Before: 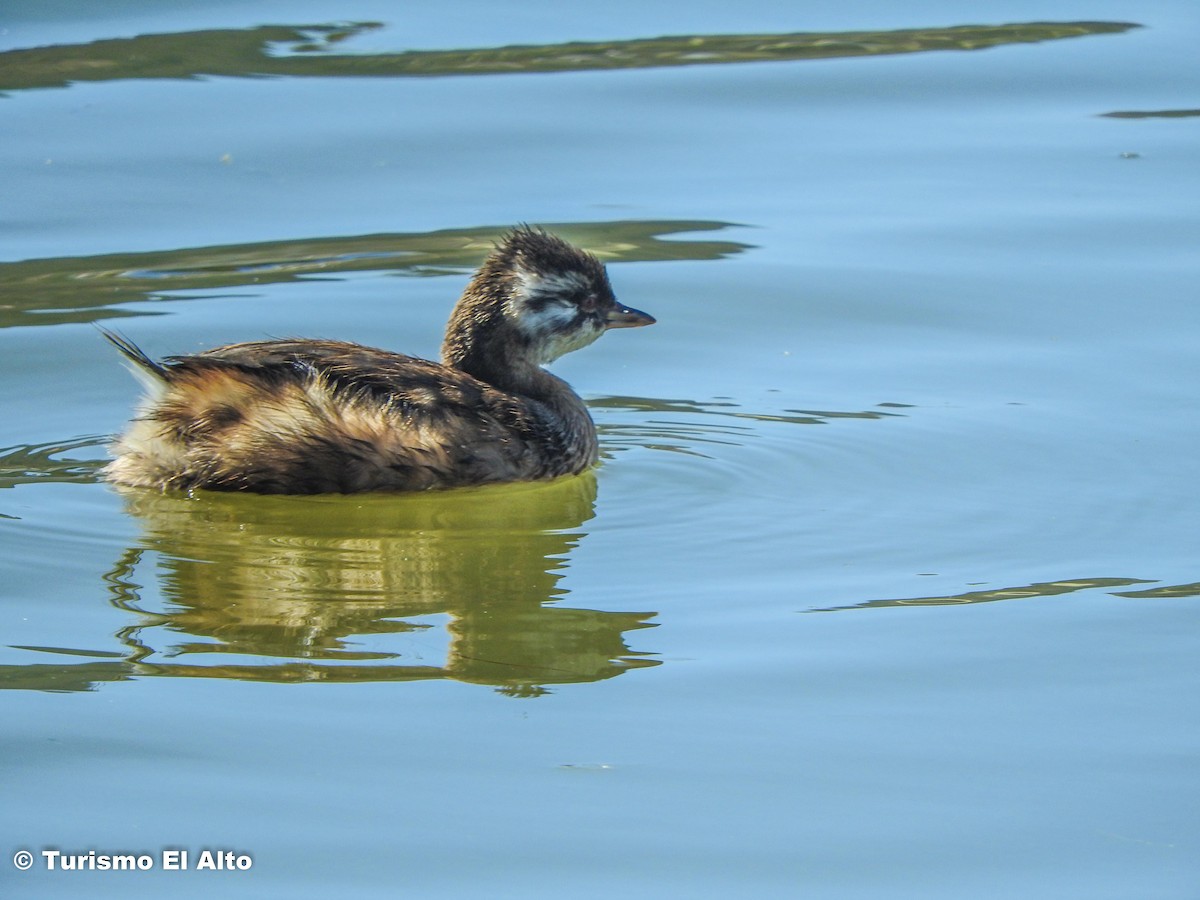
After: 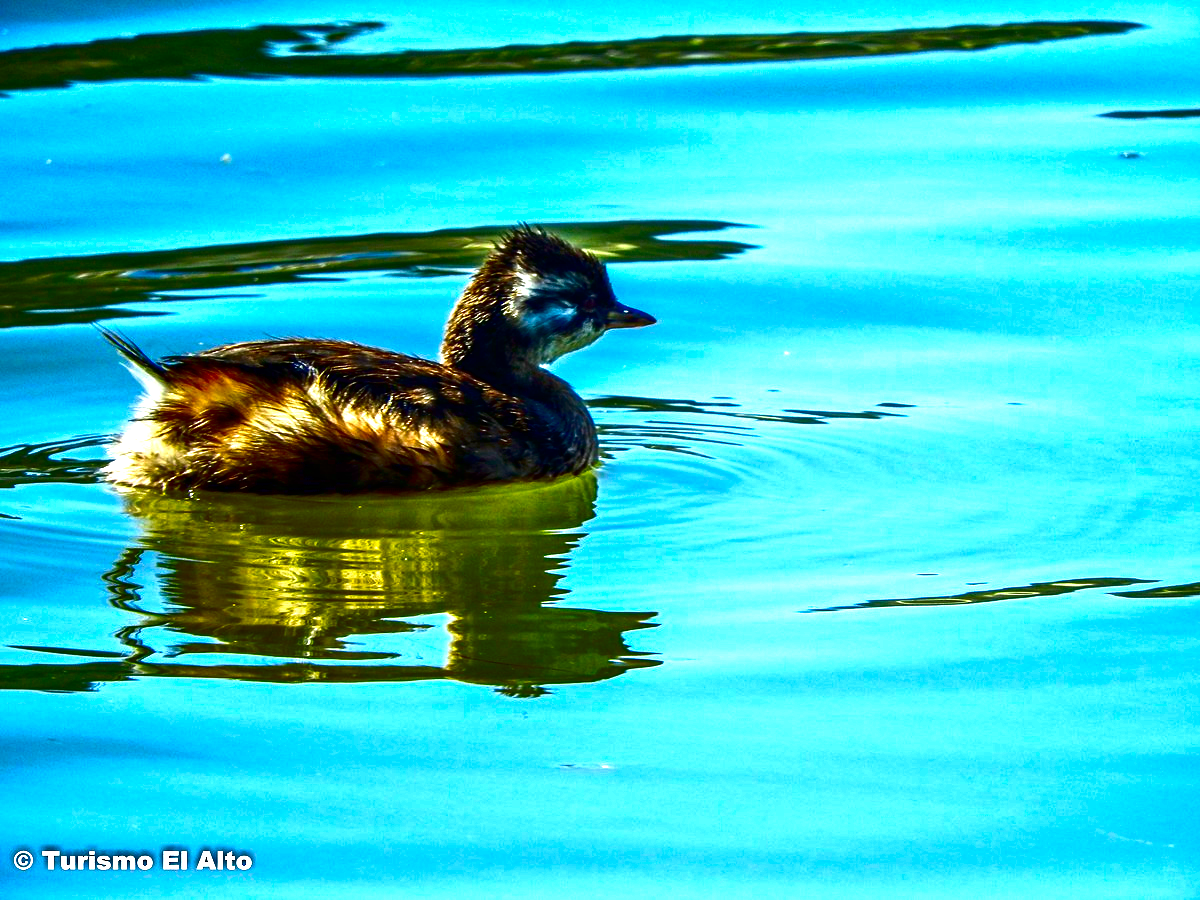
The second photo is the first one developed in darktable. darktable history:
exposure: black level correction 0, exposure 1.106 EV, compensate exposure bias true, compensate highlight preservation false
contrast brightness saturation: brightness -0.993, saturation 0.985
base curve: curves: ch0 [(0, 0) (0.073, 0.04) (0.157, 0.139) (0.492, 0.492) (0.758, 0.758) (1, 1)], preserve colors none
